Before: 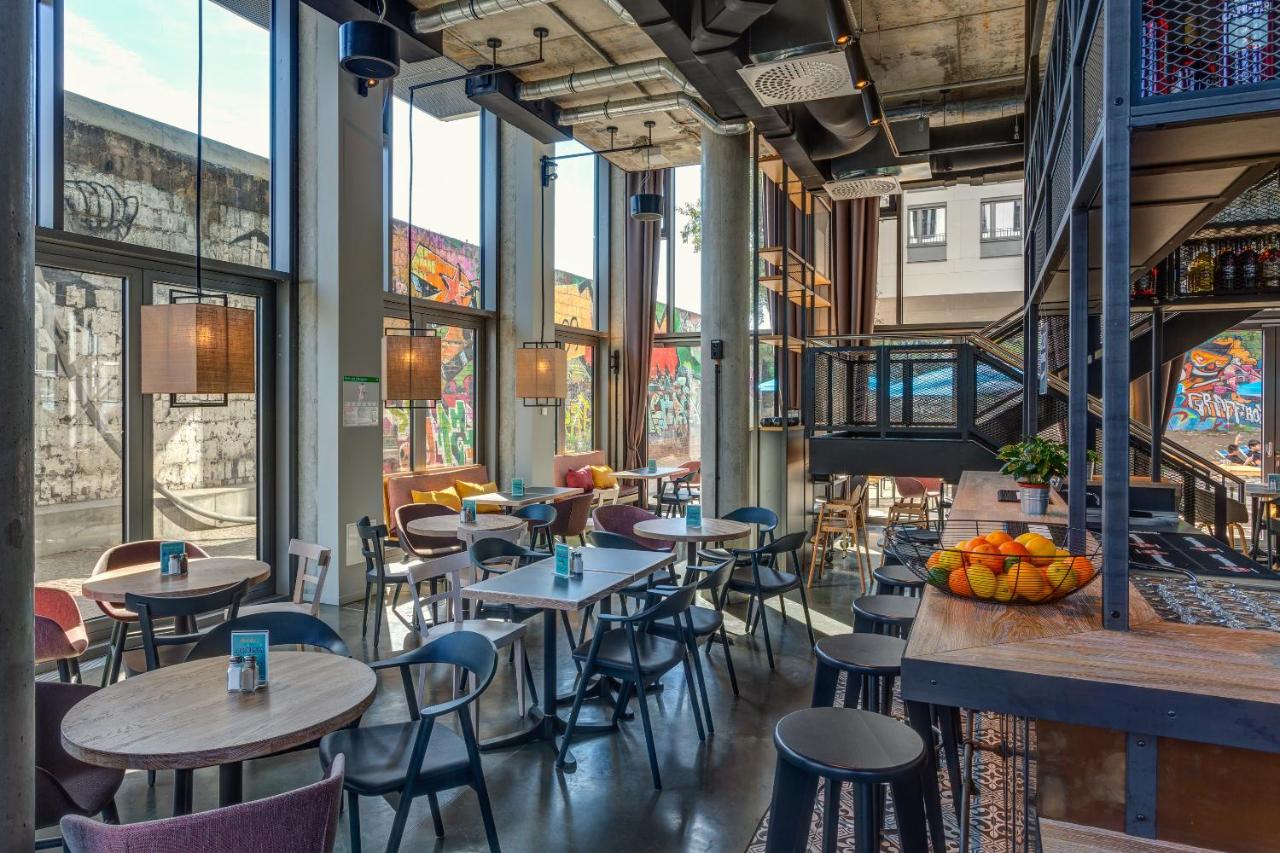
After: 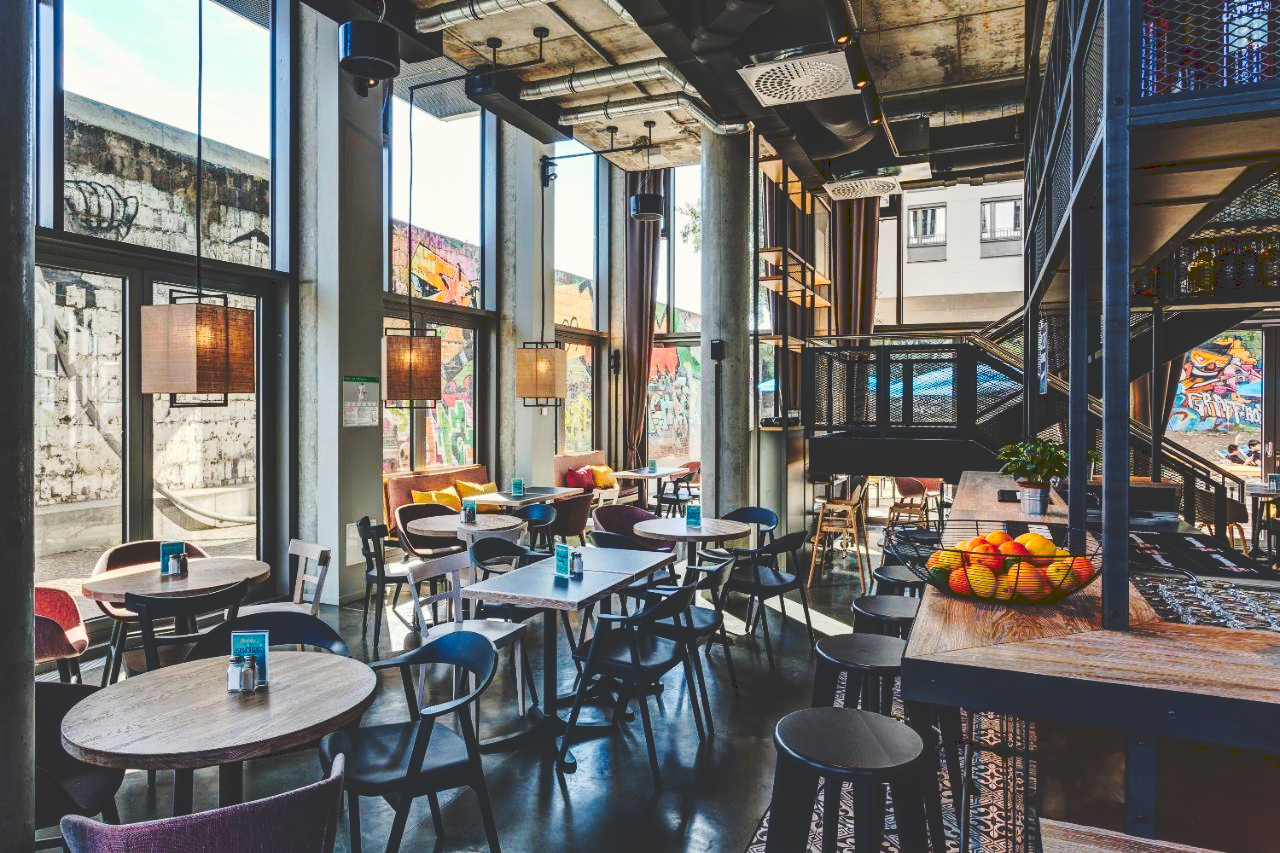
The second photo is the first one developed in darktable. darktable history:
tone curve: curves: ch0 [(0, 0) (0.003, 0.174) (0.011, 0.178) (0.025, 0.182) (0.044, 0.185) (0.069, 0.191) (0.1, 0.194) (0.136, 0.199) (0.177, 0.219) (0.224, 0.246) (0.277, 0.284) (0.335, 0.35) (0.399, 0.43) (0.468, 0.539) (0.543, 0.637) (0.623, 0.711) (0.709, 0.799) (0.801, 0.865) (0.898, 0.914) (1, 1)], preserve colors none
exposure: exposure -0.04 EV, compensate highlight preservation false
contrast brightness saturation: contrast 0.22
